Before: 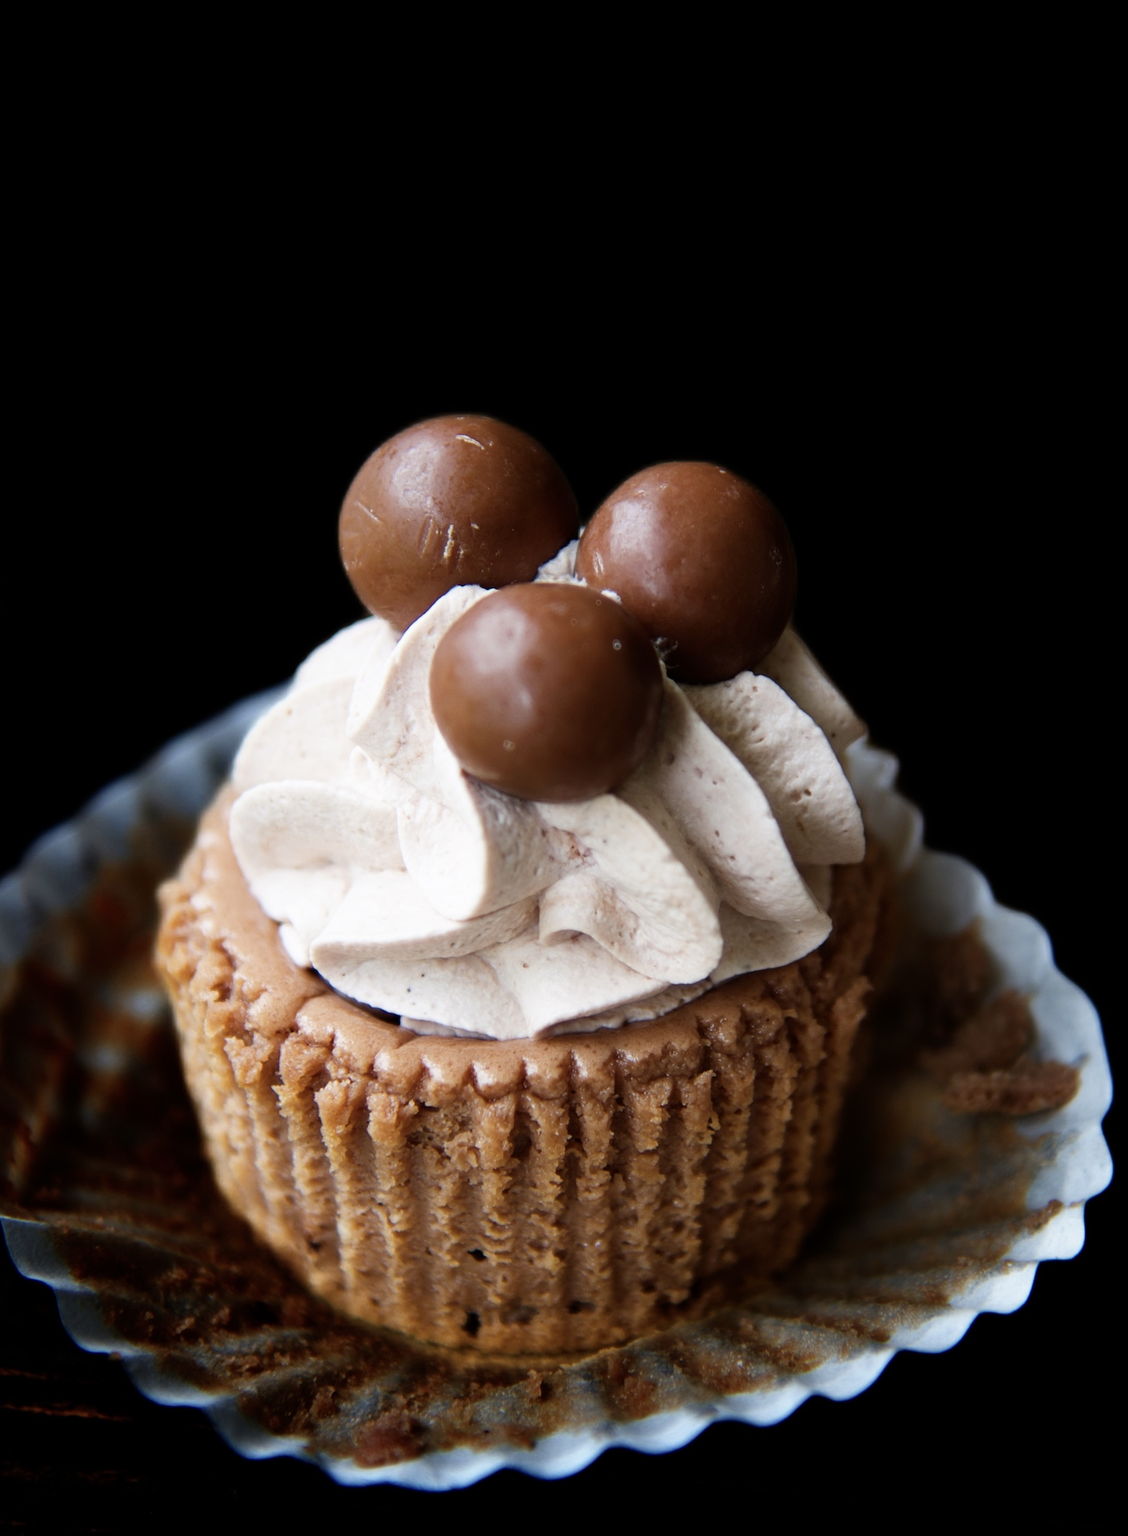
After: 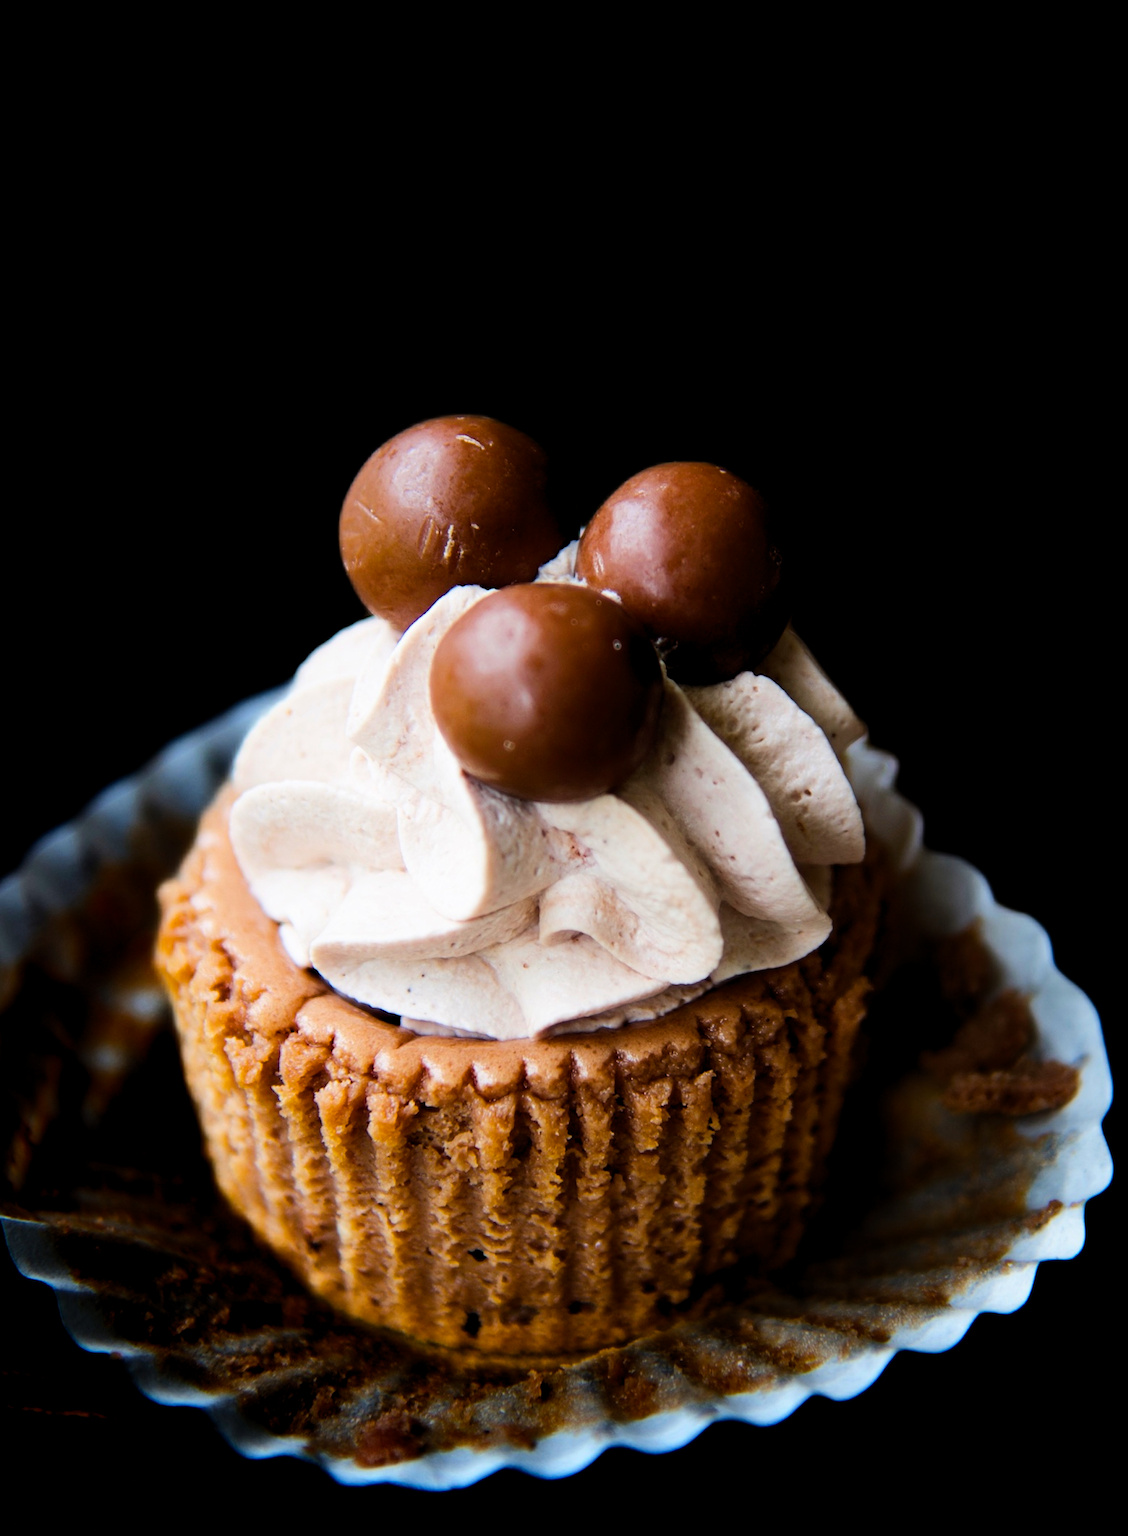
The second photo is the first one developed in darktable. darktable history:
color balance rgb: perceptual saturation grading › global saturation 29.895%
tone curve: curves: ch0 [(0.029, 0) (0.134, 0.063) (0.249, 0.198) (0.378, 0.365) (0.499, 0.529) (1, 1)]
